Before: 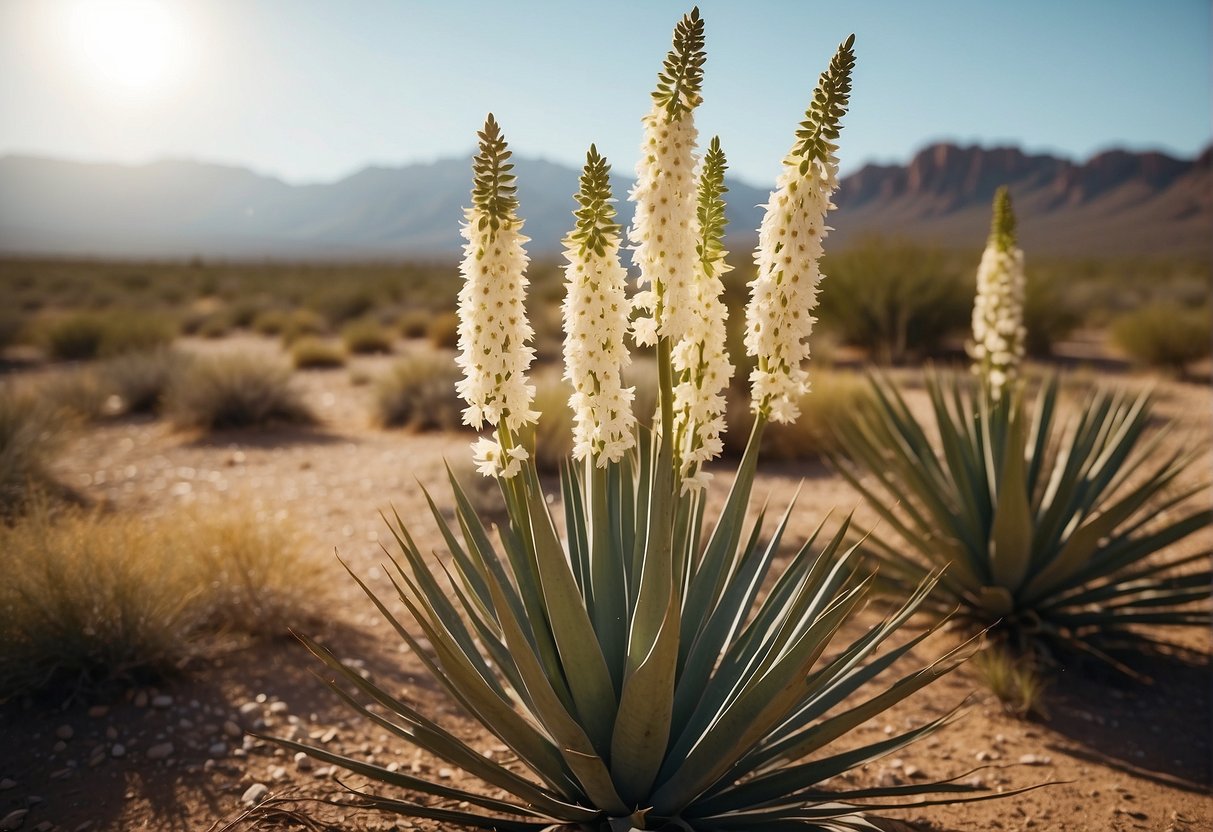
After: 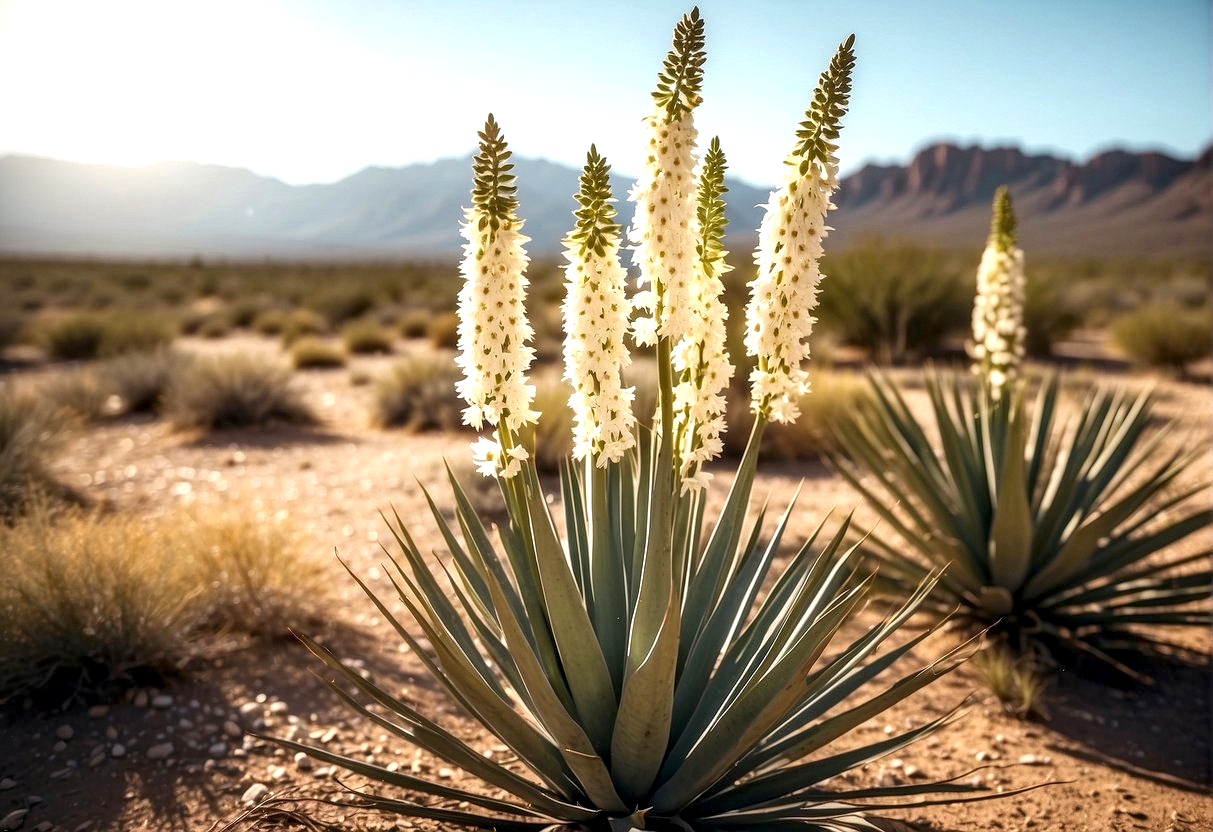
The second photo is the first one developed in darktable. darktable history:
local contrast: highlights 25%, detail 150%
exposure: exposure 0.574 EV, compensate highlight preservation false
